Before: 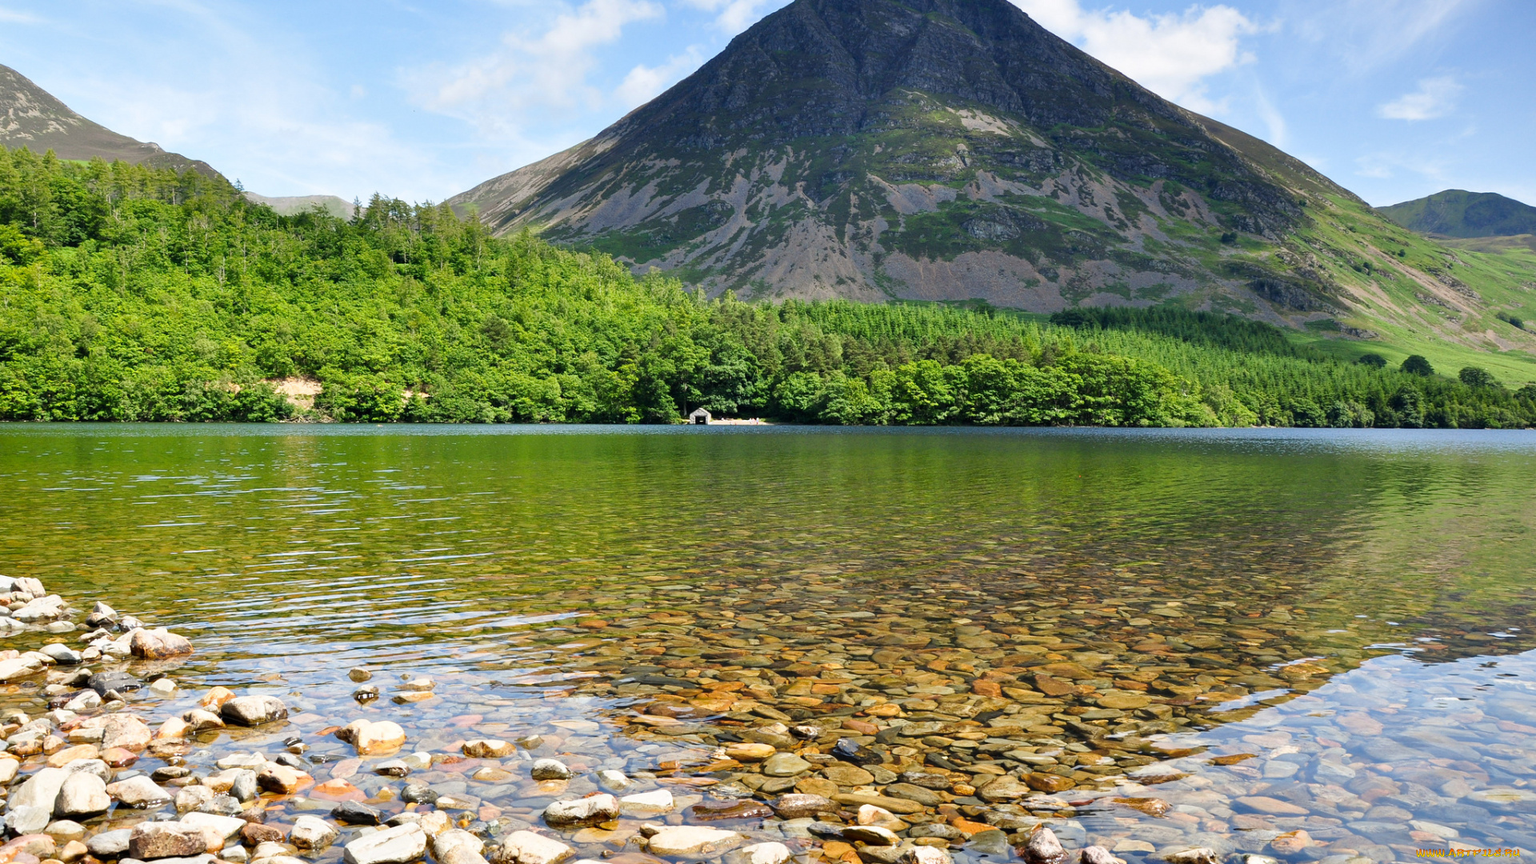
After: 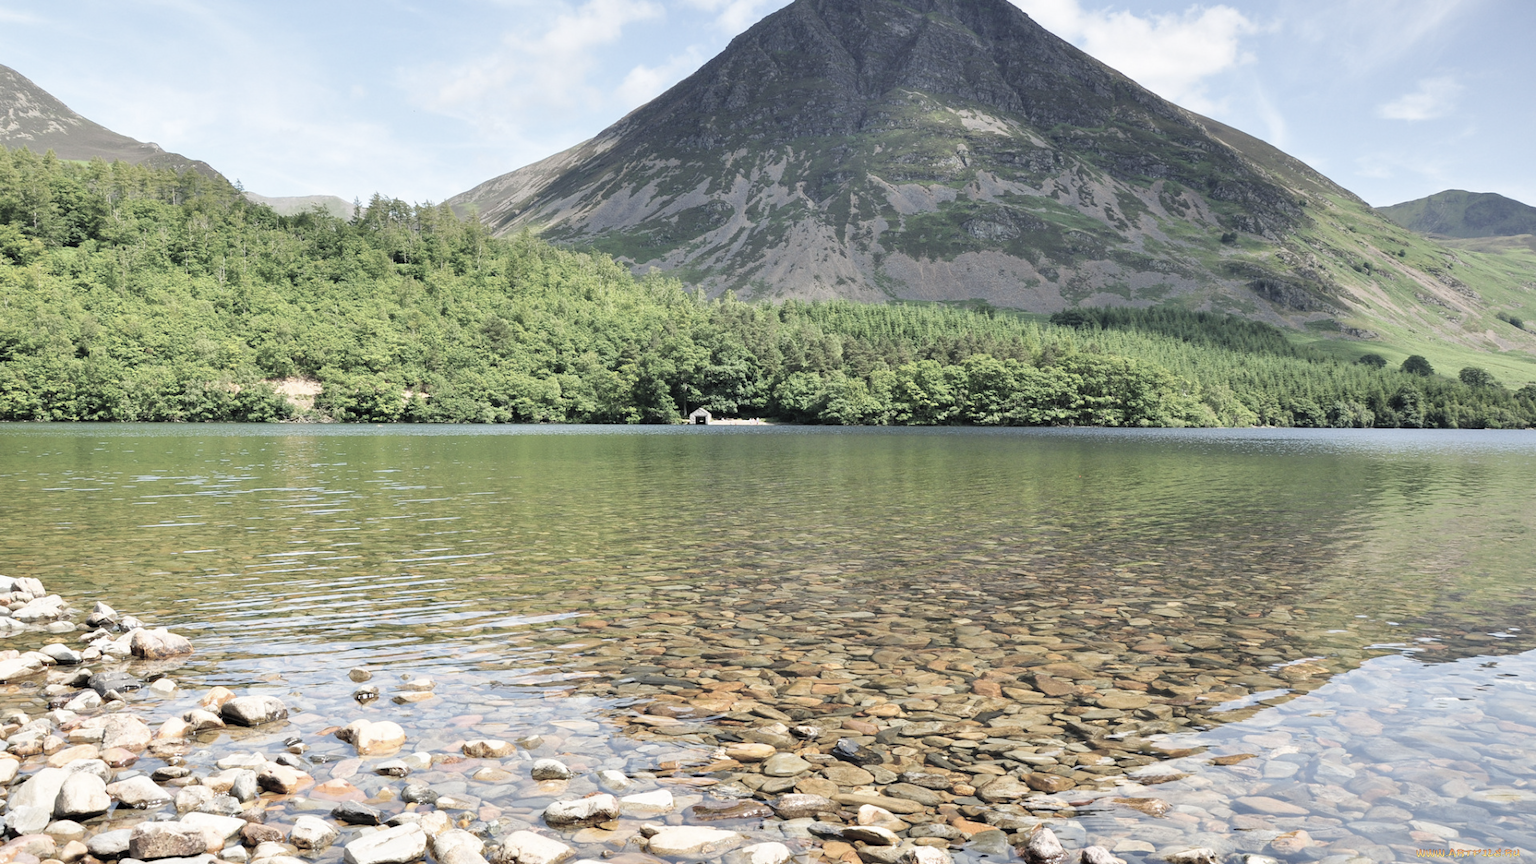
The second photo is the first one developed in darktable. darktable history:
contrast brightness saturation: brightness 0.185, saturation -0.501
